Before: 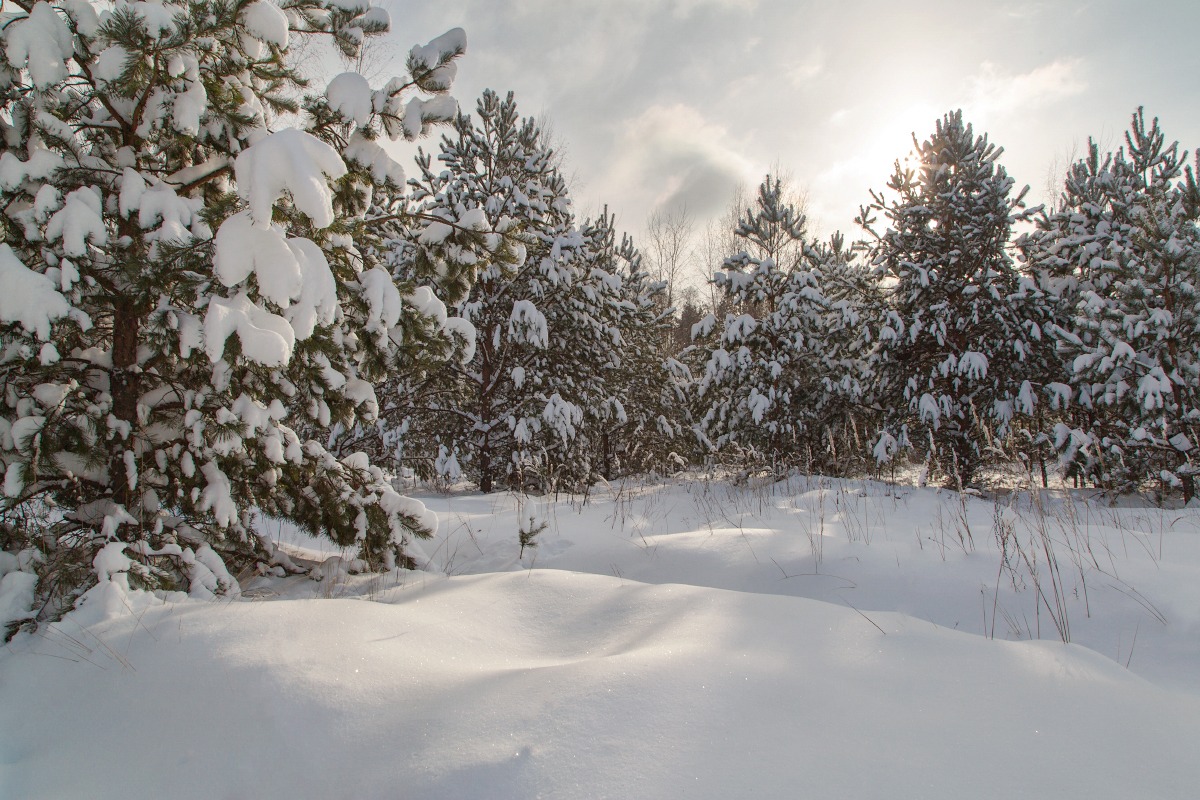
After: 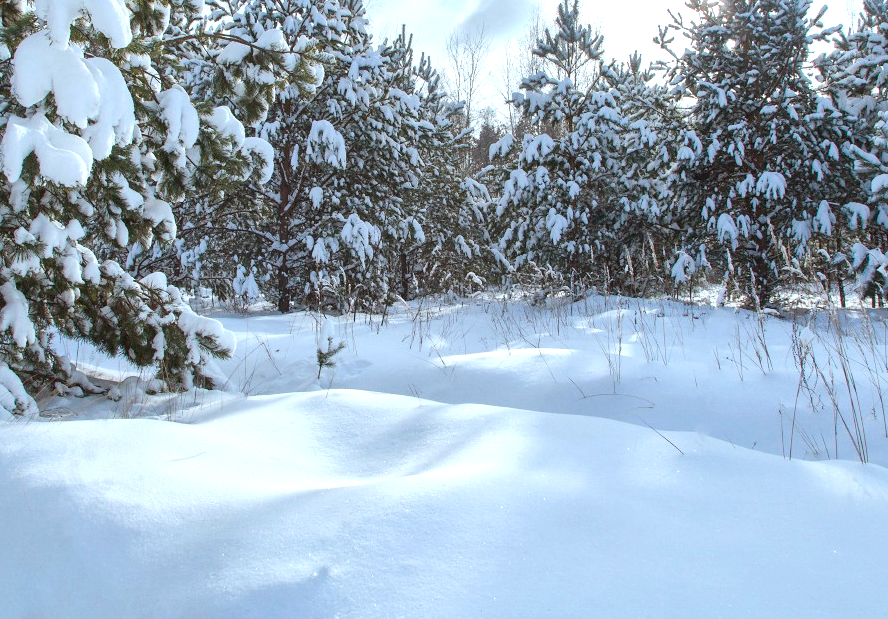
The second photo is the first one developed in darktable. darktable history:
local contrast: mode bilateral grid, contrast 20, coarseness 50, detail 120%, midtone range 0.2
crop: left 16.836%, top 22.588%, right 9.143%
exposure: black level correction 0, exposure 0.69 EV, compensate exposure bias true, compensate highlight preservation false
color calibration: gray › normalize channels true, illuminant as shot in camera, x 0.385, y 0.38, temperature 3942.64 K, gamut compression 0.003
